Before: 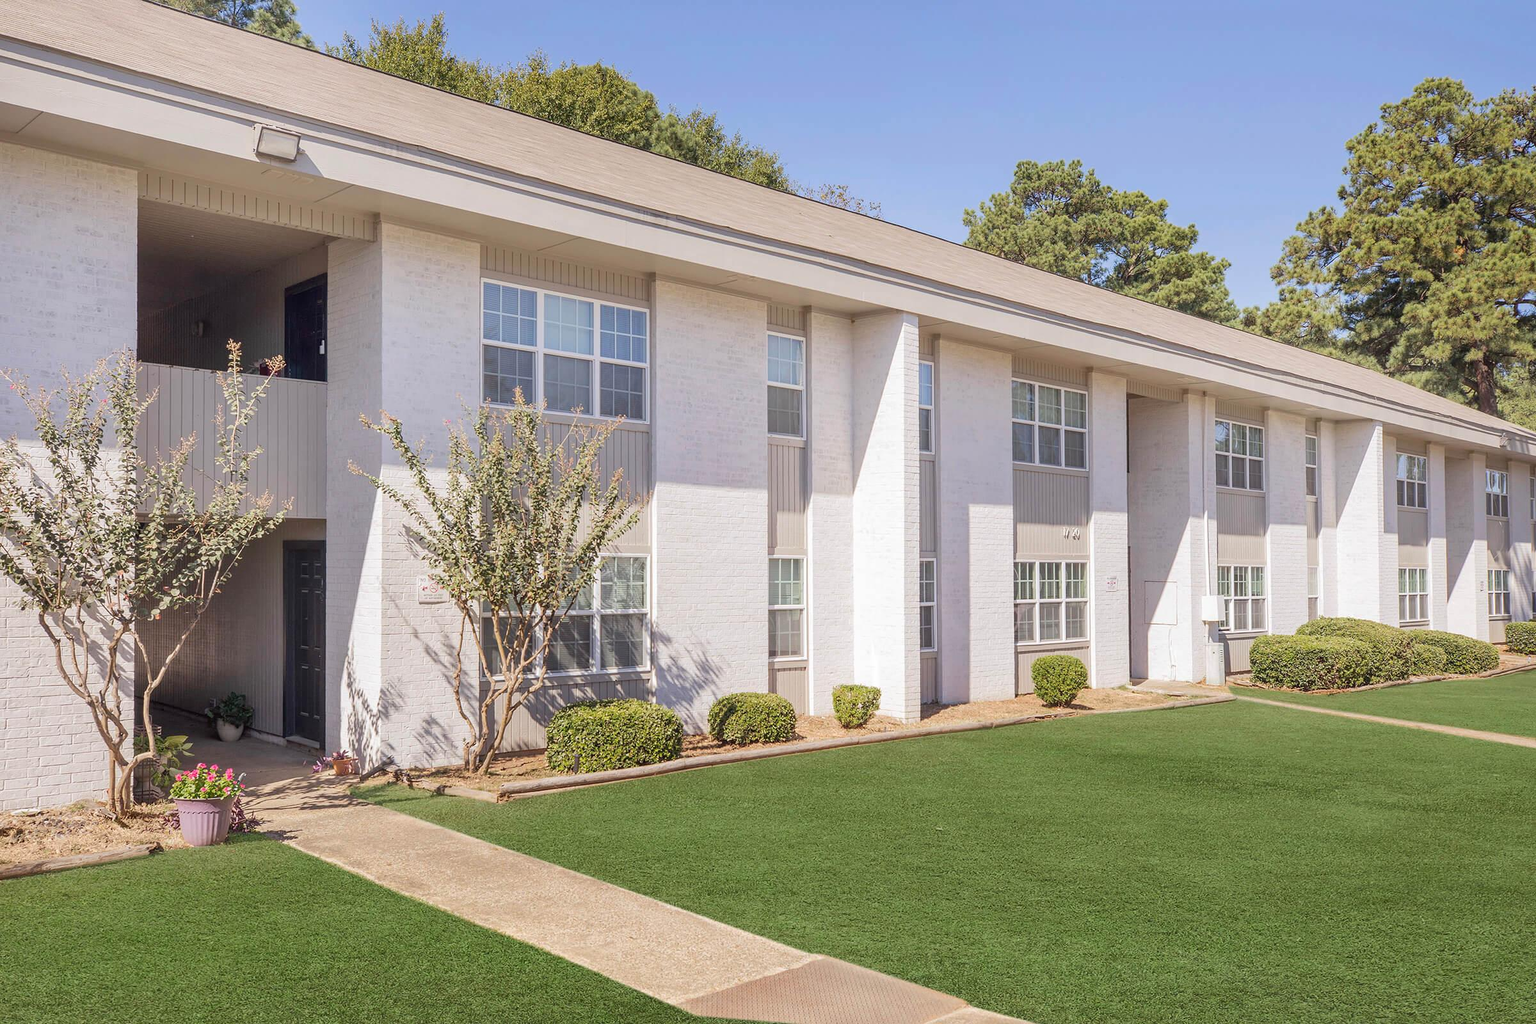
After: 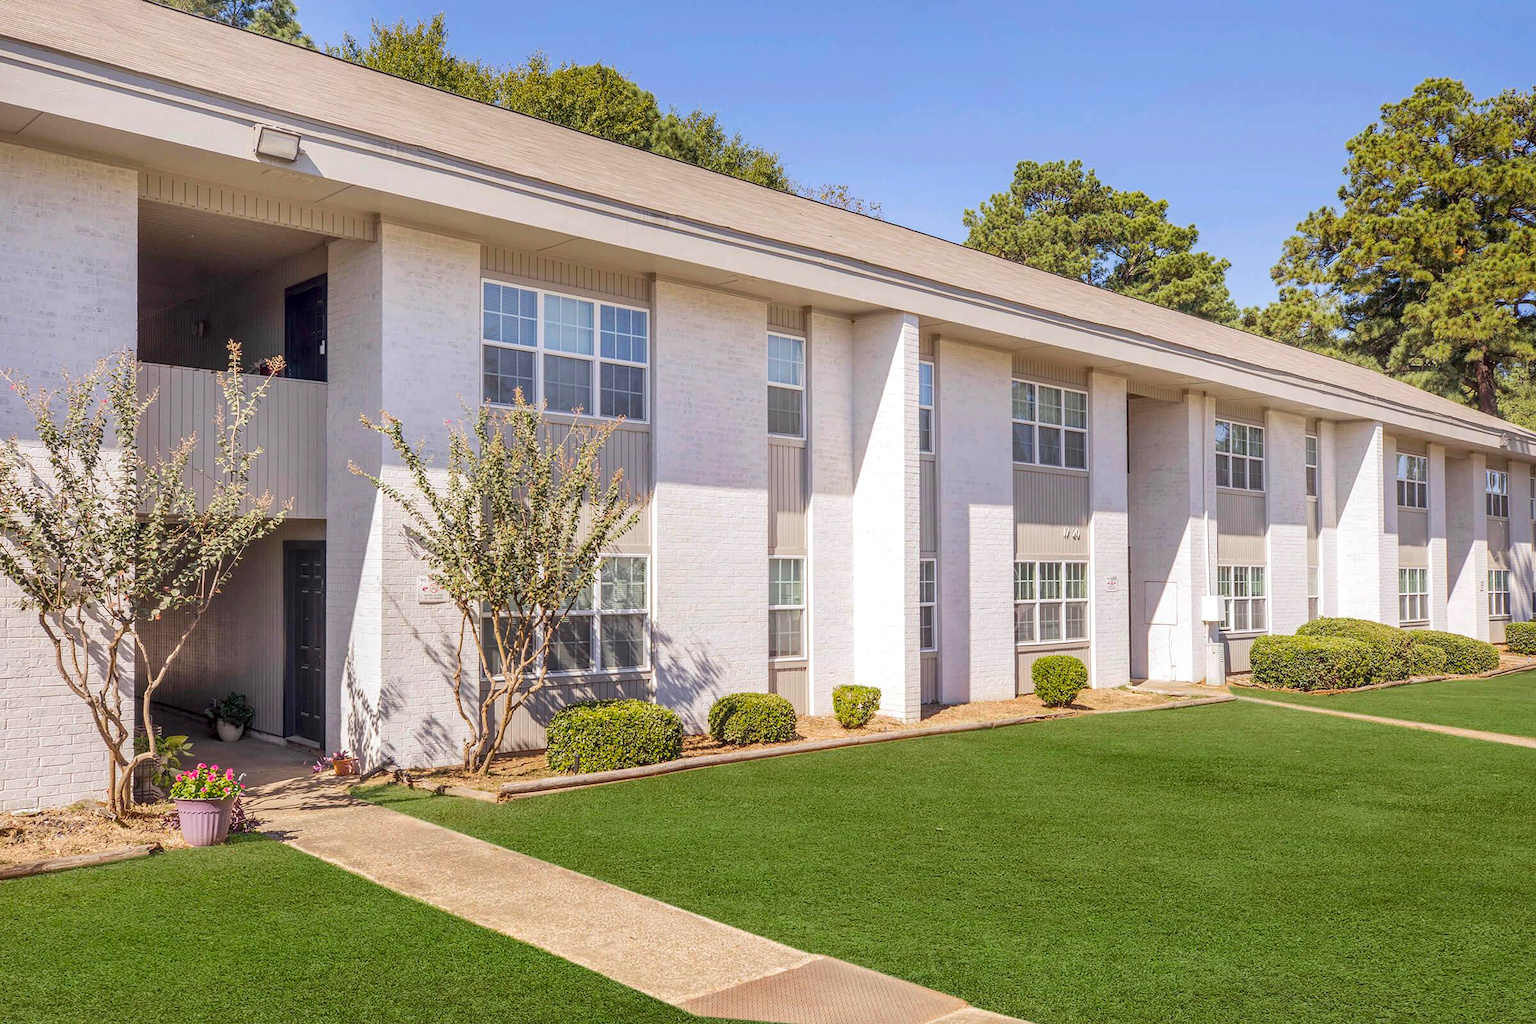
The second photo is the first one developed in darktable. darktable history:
local contrast: on, module defaults
color balance rgb: power › luminance -3.565%, power › hue 140.29°, perceptual saturation grading › global saturation 31.116%
